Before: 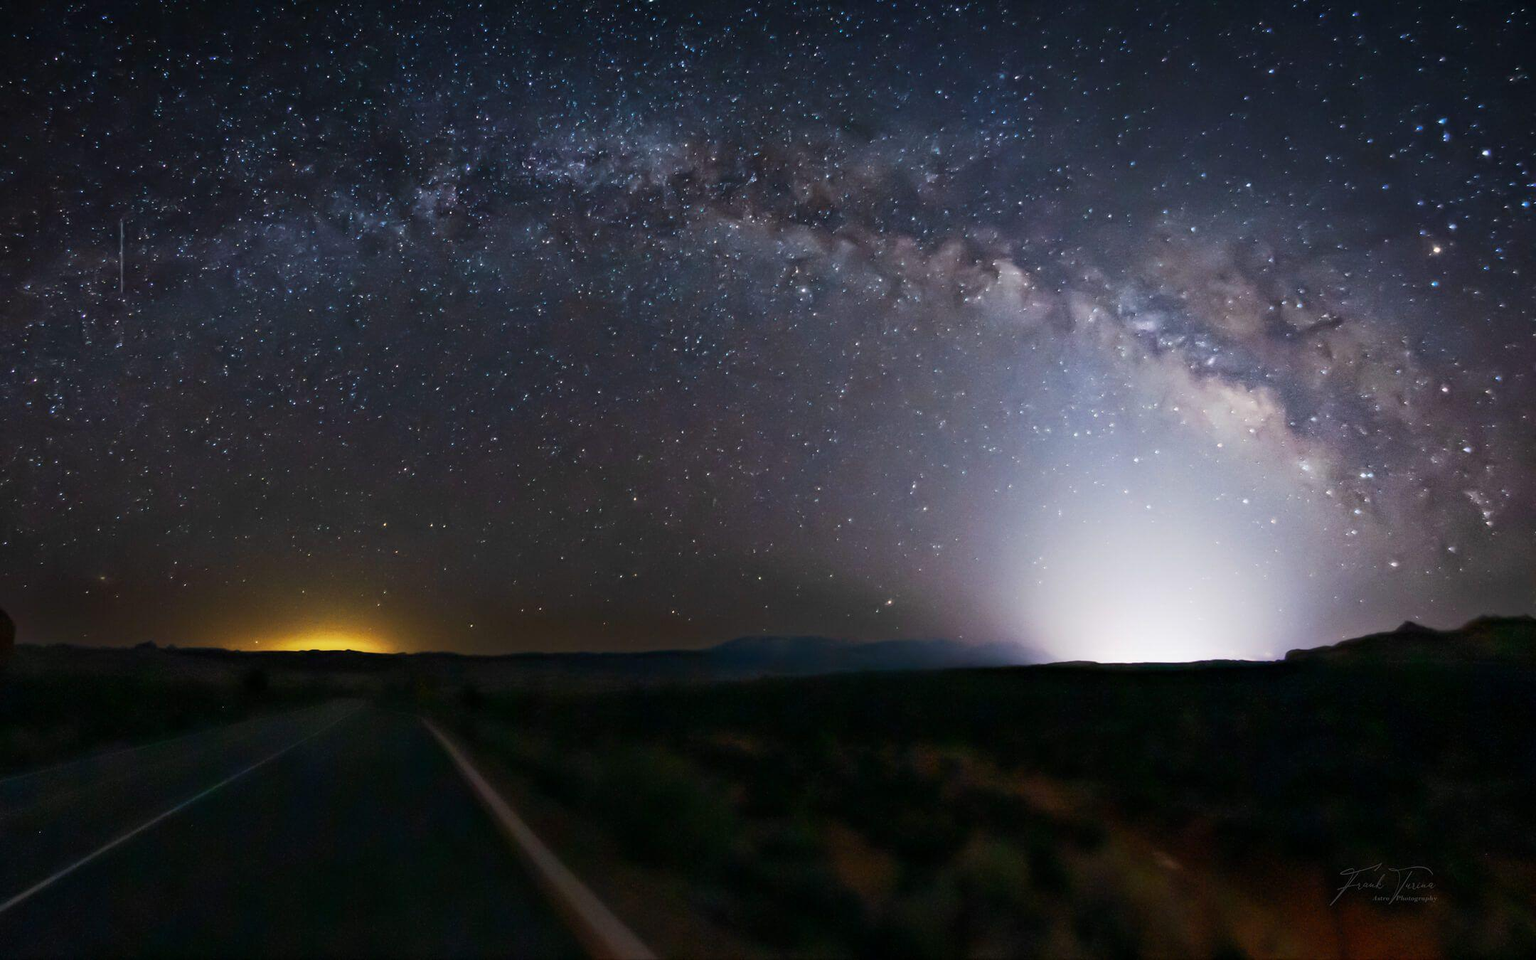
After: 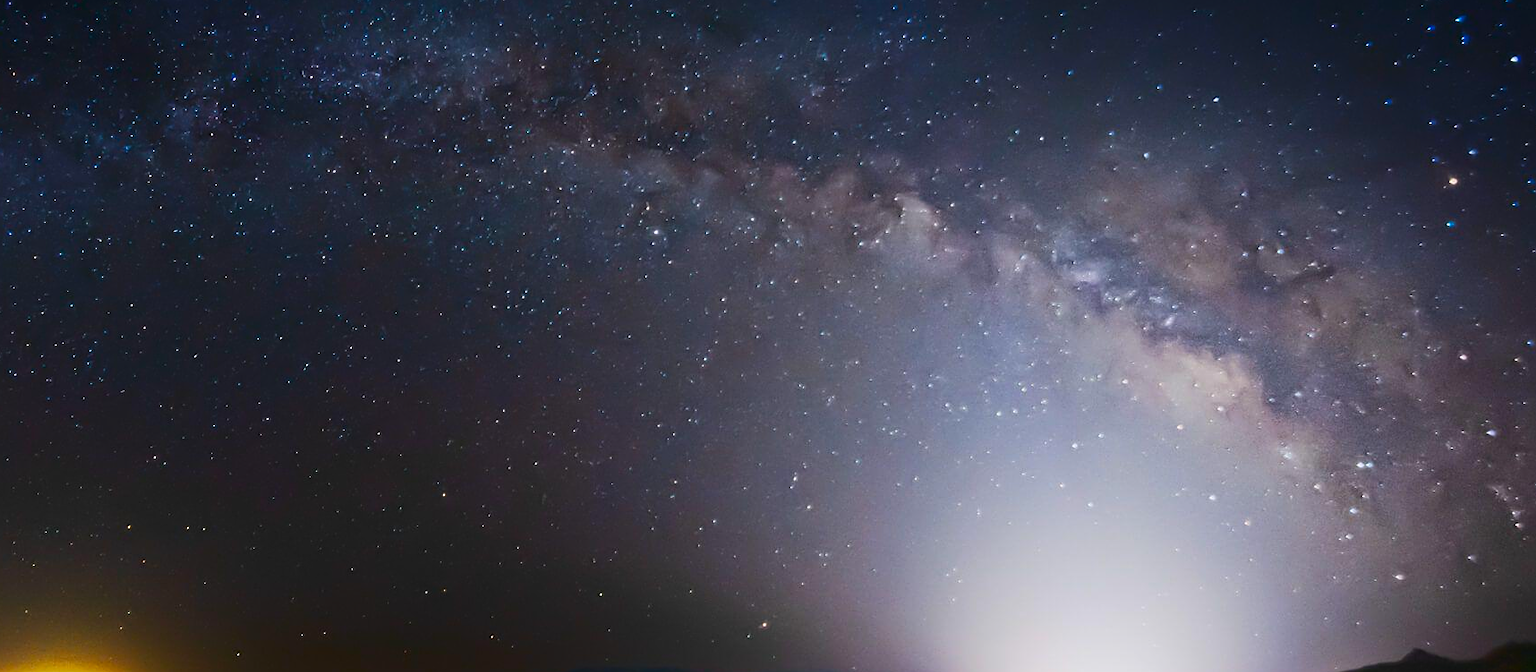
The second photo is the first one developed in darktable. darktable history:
crop: left 18.38%, top 11.092%, right 2.134%, bottom 33.217%
sharpen: on, module defaults
rotate and perspective: crop left 0, crop top 0
shadows and highlights: shadows -70, highlights 35, soften with gaussian
lowpass: radius 0.1, contrast 0.85, saturation 1.1, unbound 0
